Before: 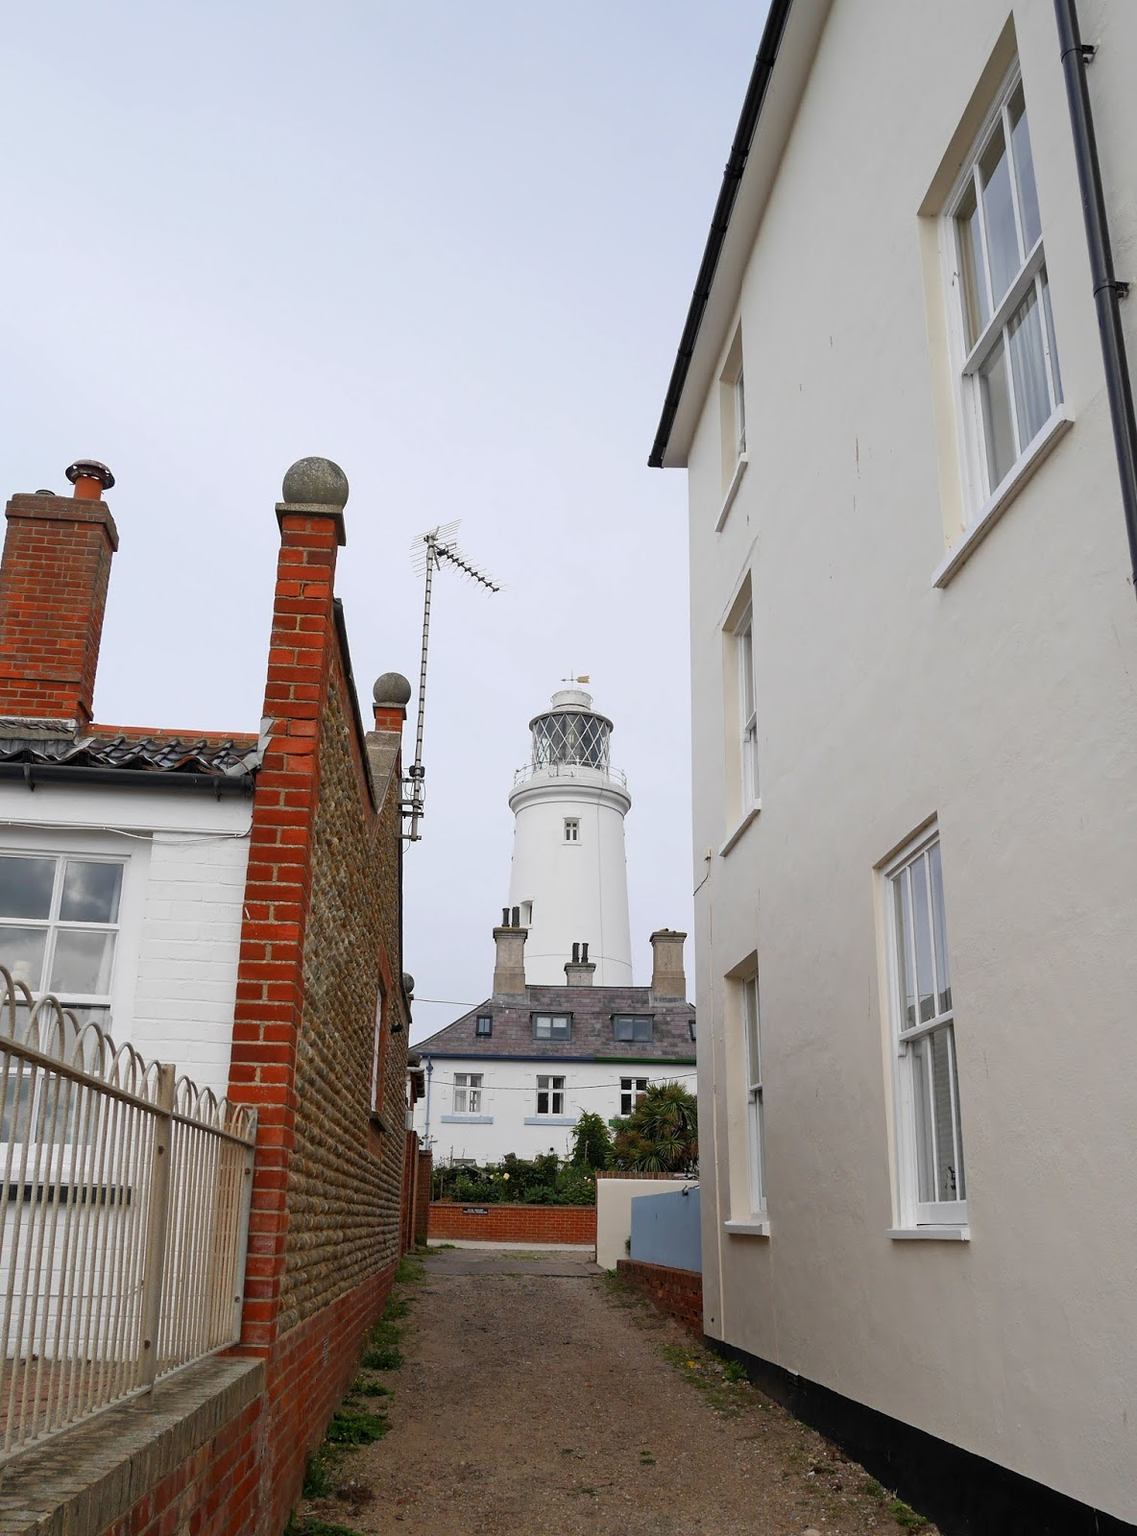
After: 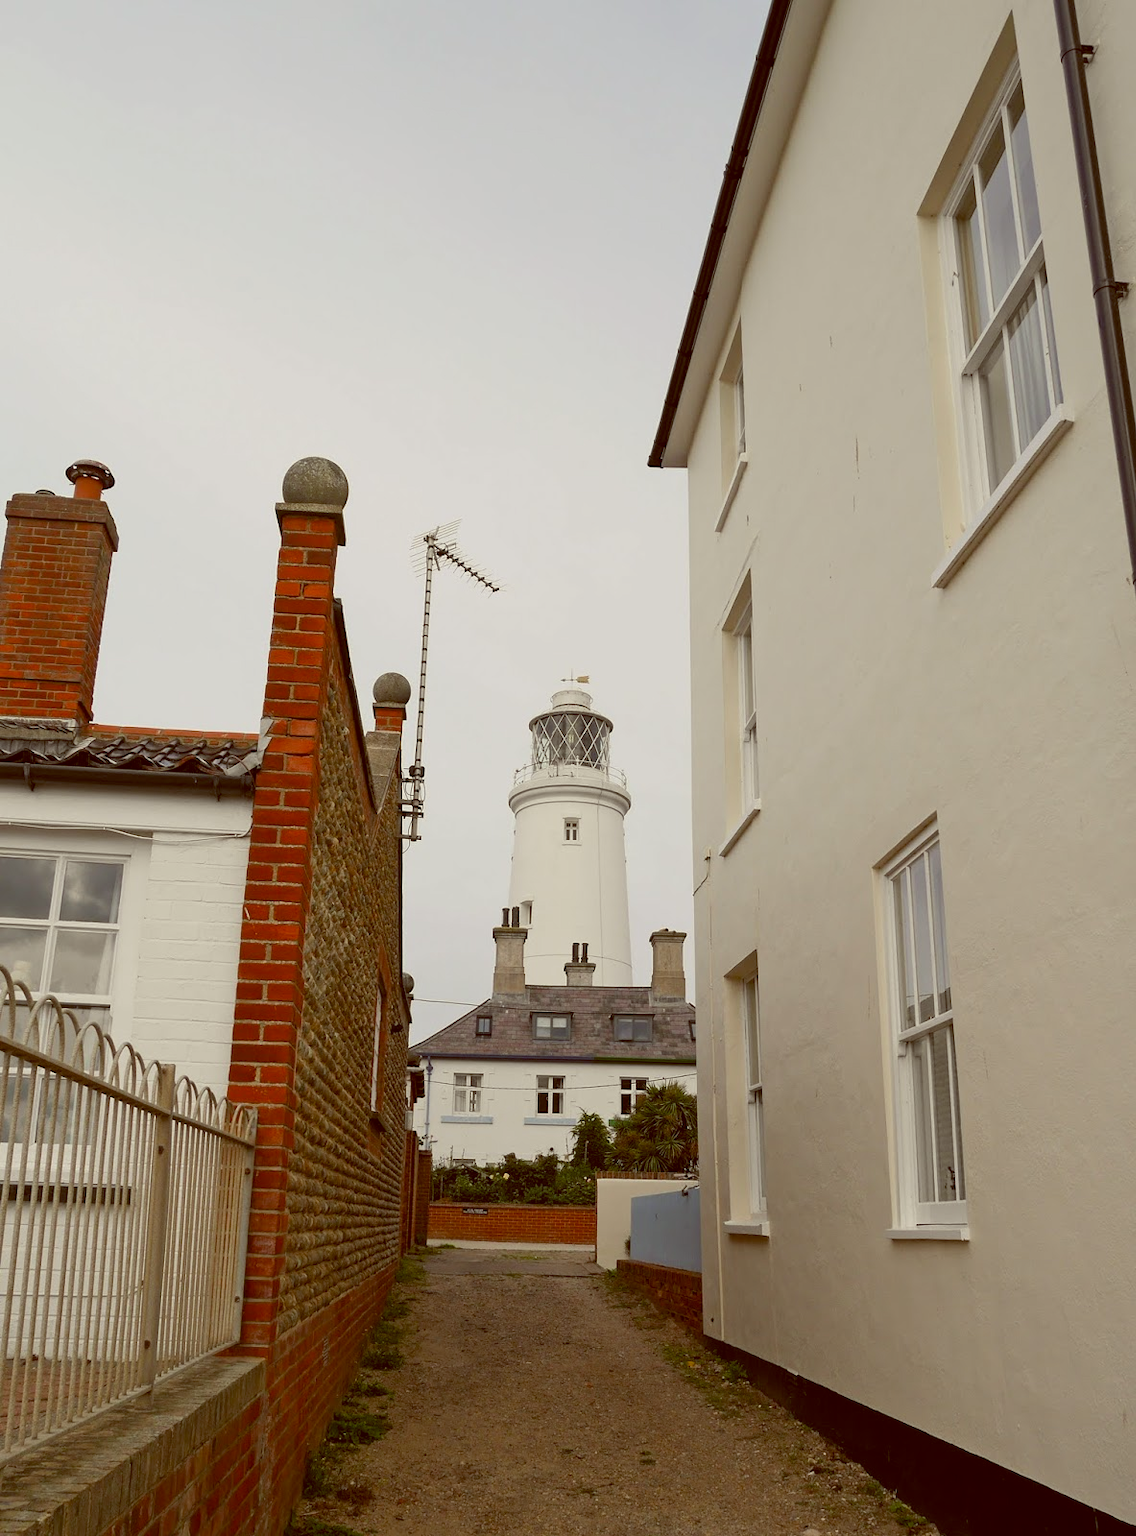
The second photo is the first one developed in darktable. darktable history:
color balance: lift [1.001, 1.007, 1, 0.993], gamma [1.023, 1.026, 1.01, 0.974], gain [0.964, 1.059, 1.073, 0.927]
exposure: exposure -0.157 EV, compensate highlight preservation false
